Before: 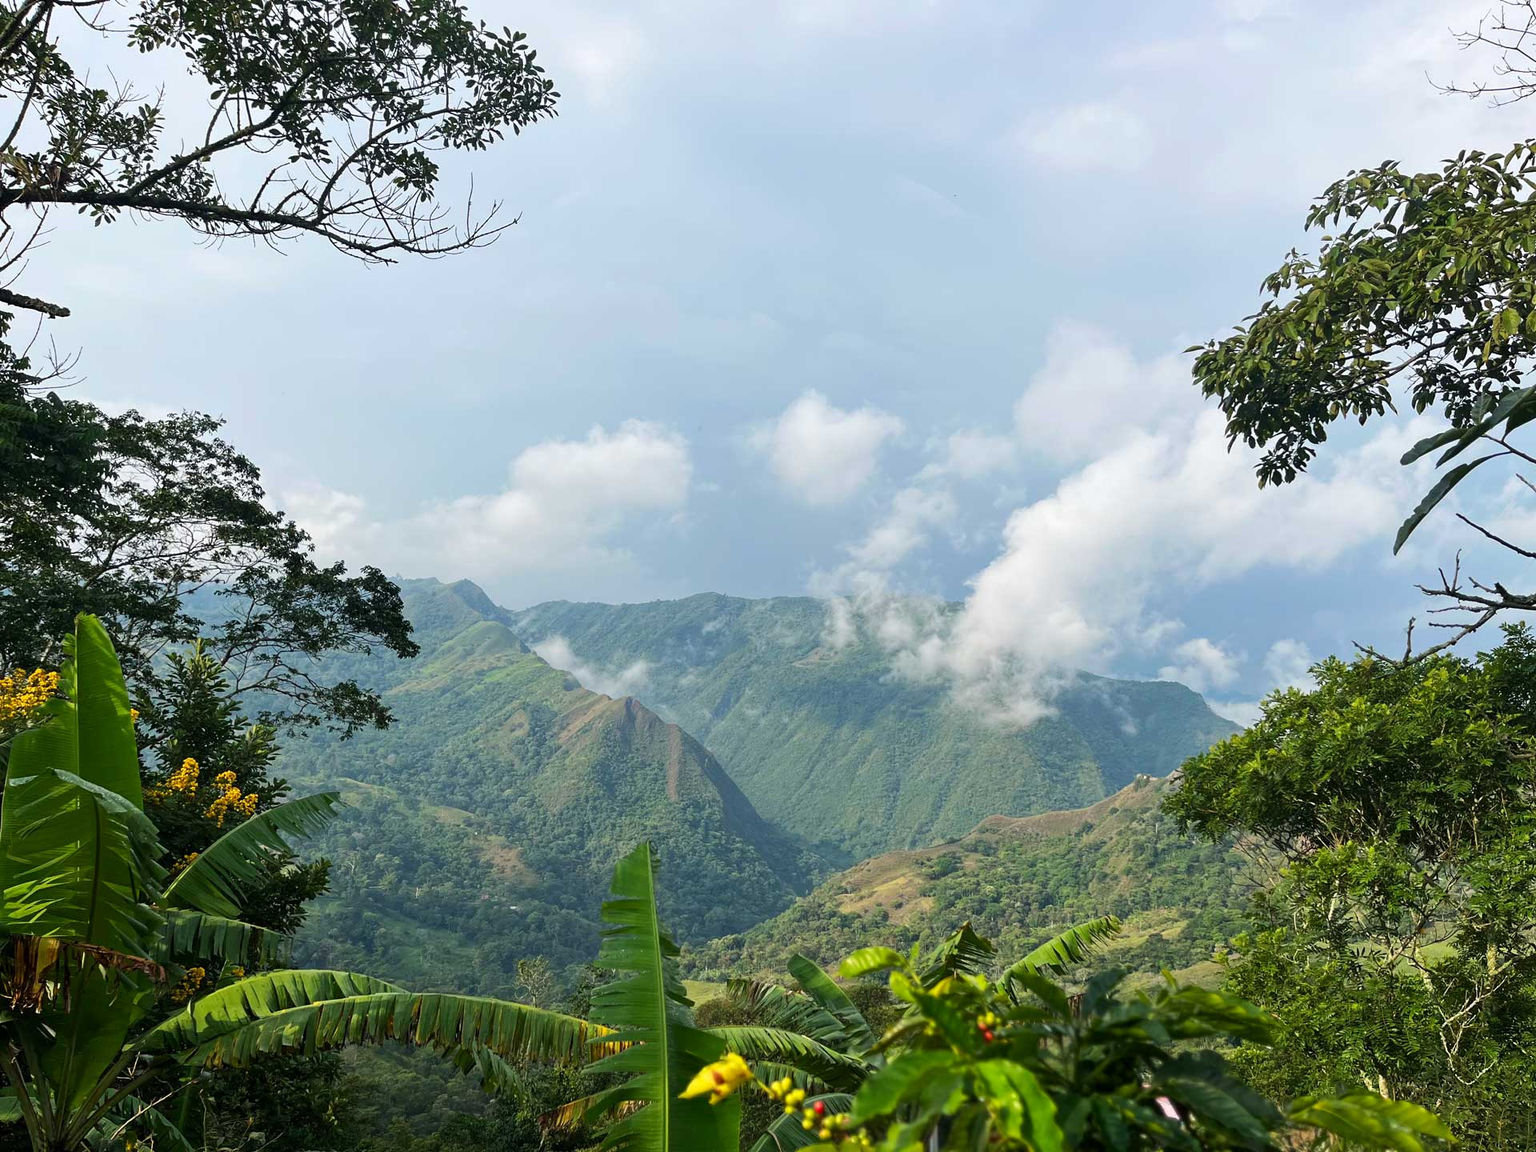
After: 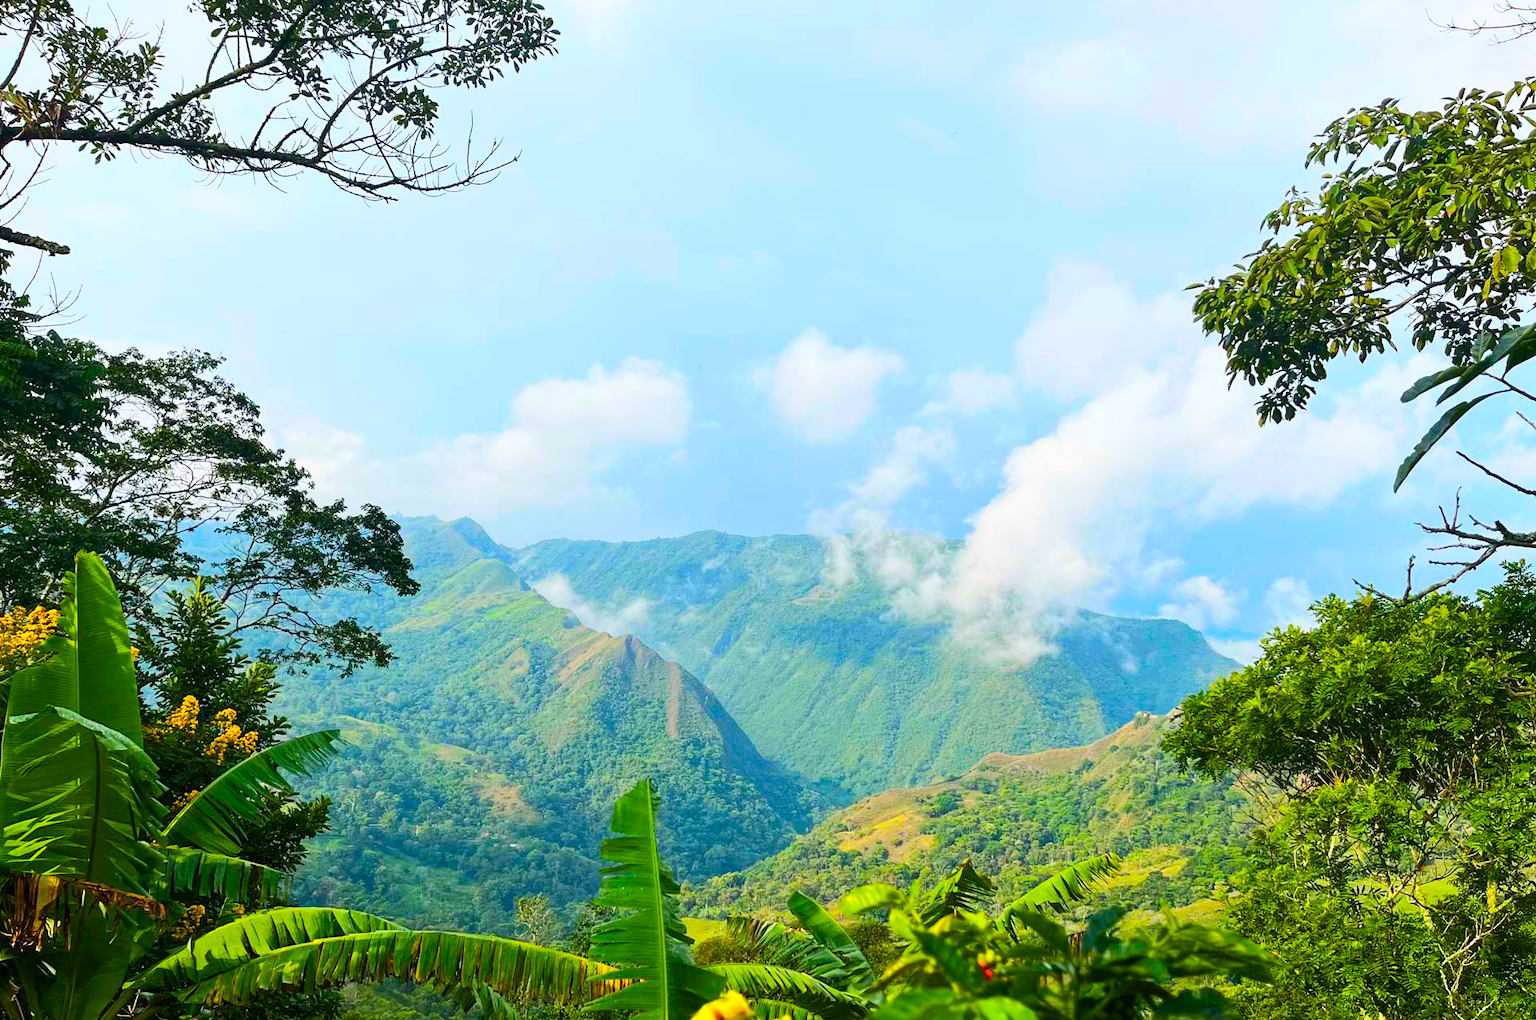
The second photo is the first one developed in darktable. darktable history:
contrast brightness saturation: contrast 0.204, brightness 0.158, saturation 0.23
crop and rotate: top 5.466%, bottom 5.923%
color balance rgb: linear chroma grading › global chroma 9.735%, perceptual saturation grading › global saturation 36.828%, perceptual saturation grading › shadows 35.431%, perceptual brilliance grading › mid-tones 10.534%, perceptual brilliance grading › shadows 14.326%
